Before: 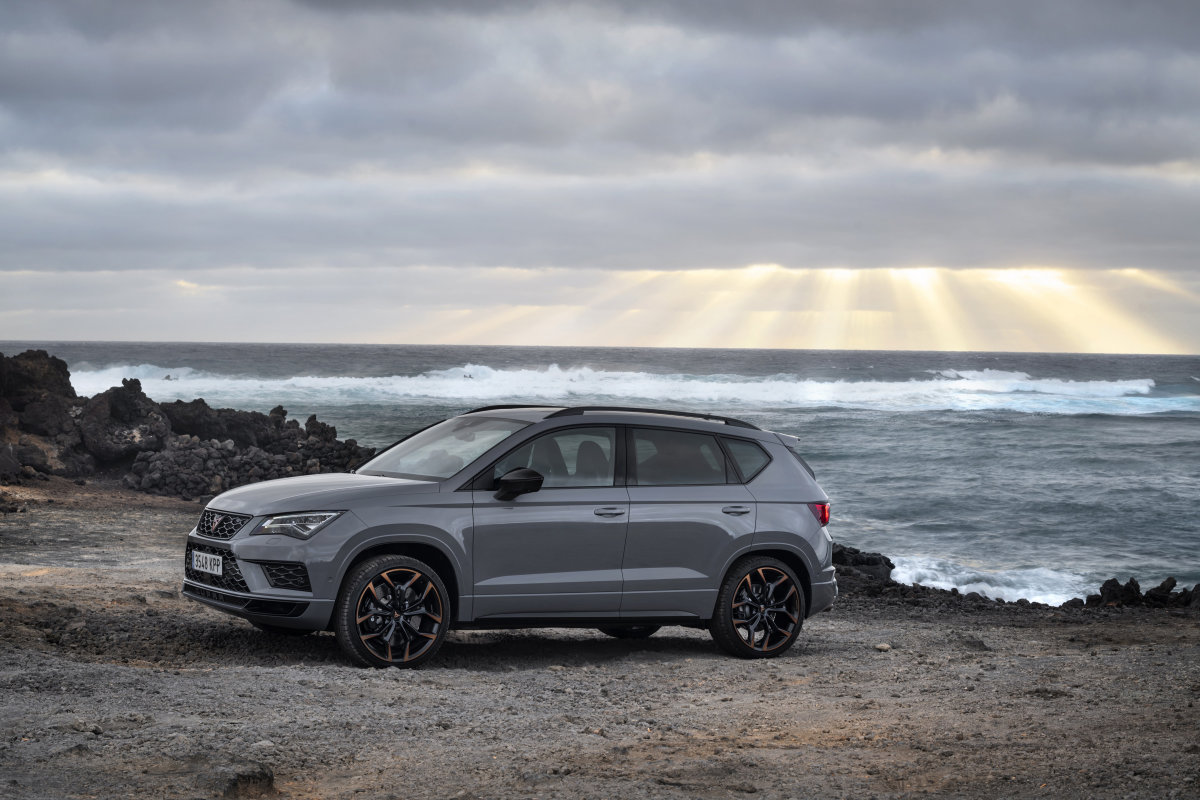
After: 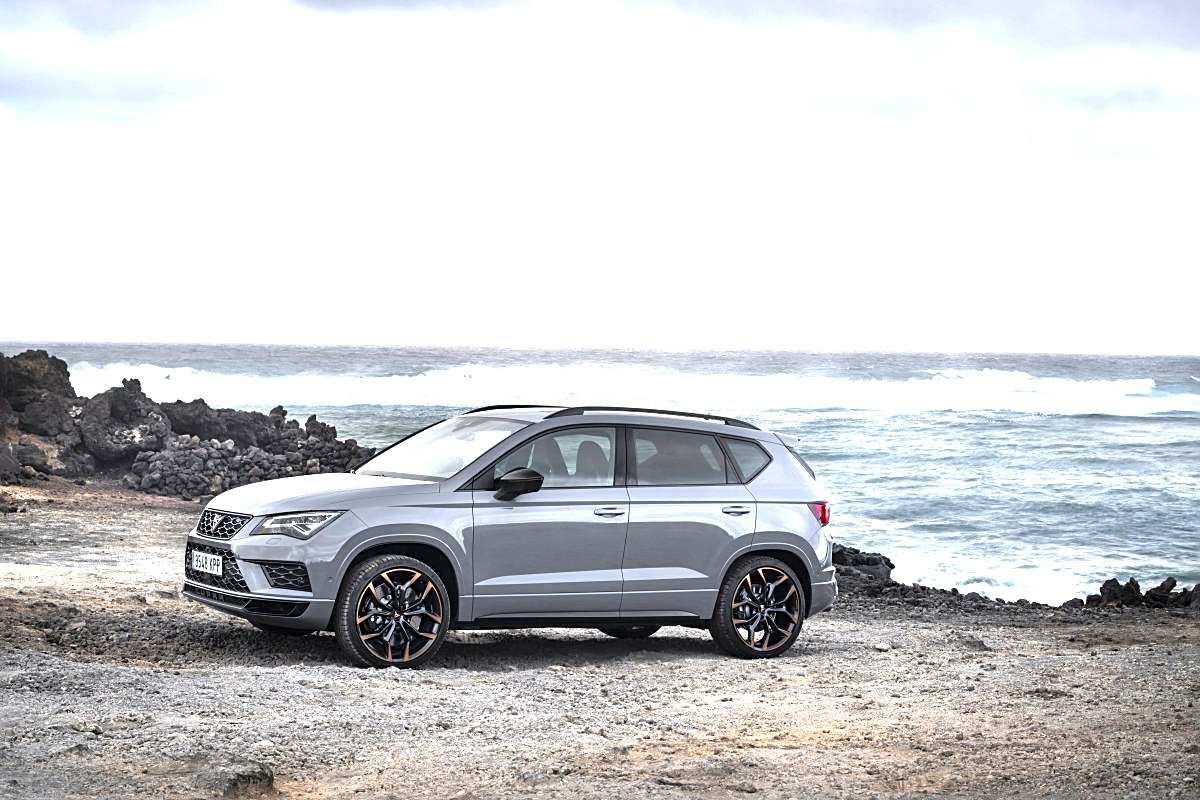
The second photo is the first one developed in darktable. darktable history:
tone equalizer: -8 EV -0.415 EV, -7 EV -0.358 EV, -6 EV -0.339 EV, -5 EV -0.214 EV, -3 EV 0.196 EV, -2 EV 0.332 EV, -1 EV 0.398 EV, +0 EV 0.393 EV
sharpen: amount 0.474
exposure: black level correction 0, exposure 1.462 EV, compensate highlight preservation false
